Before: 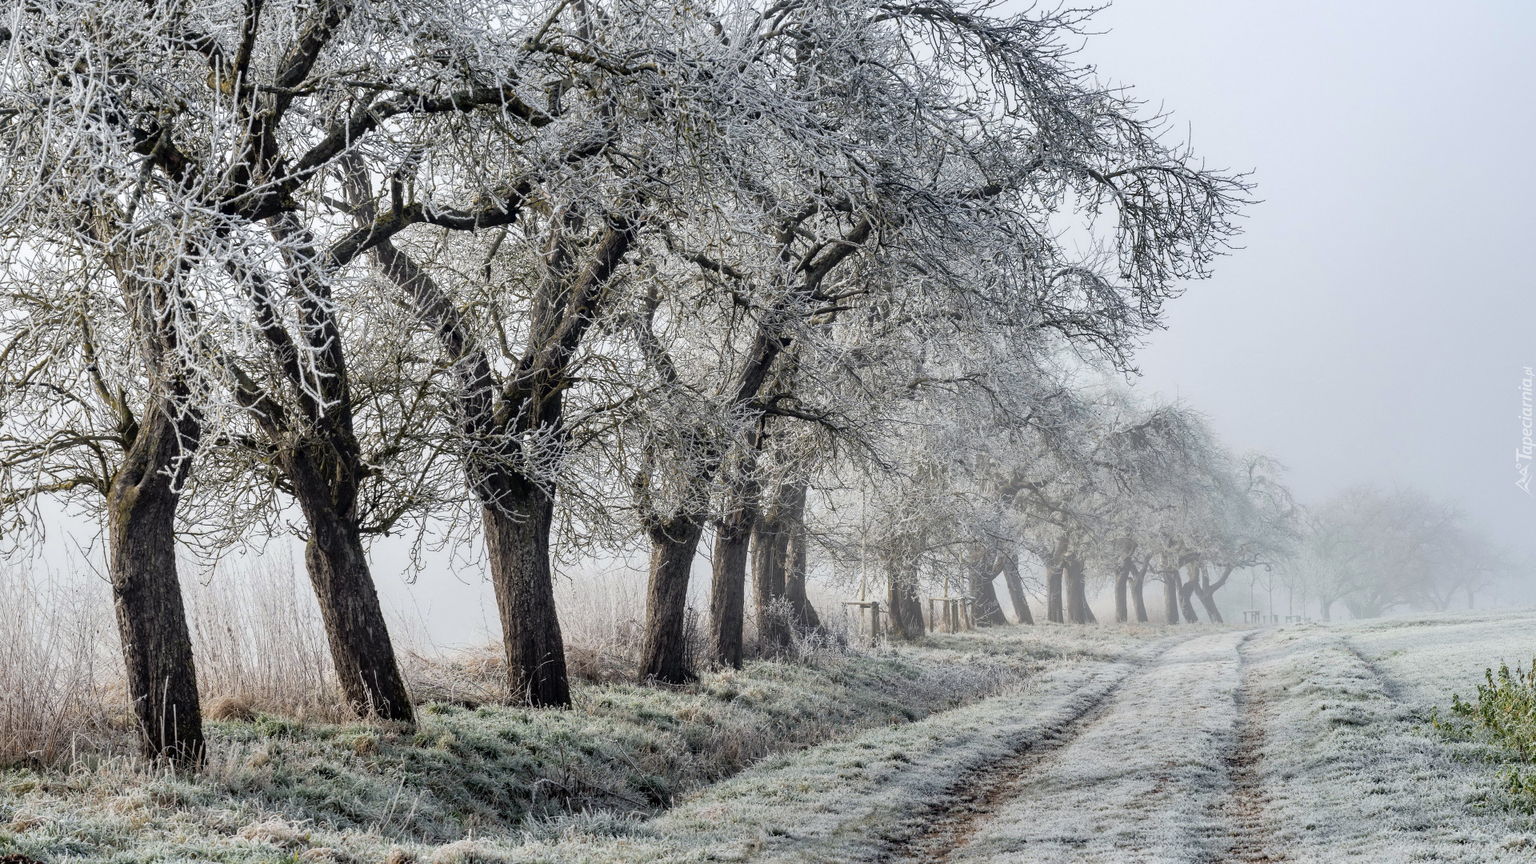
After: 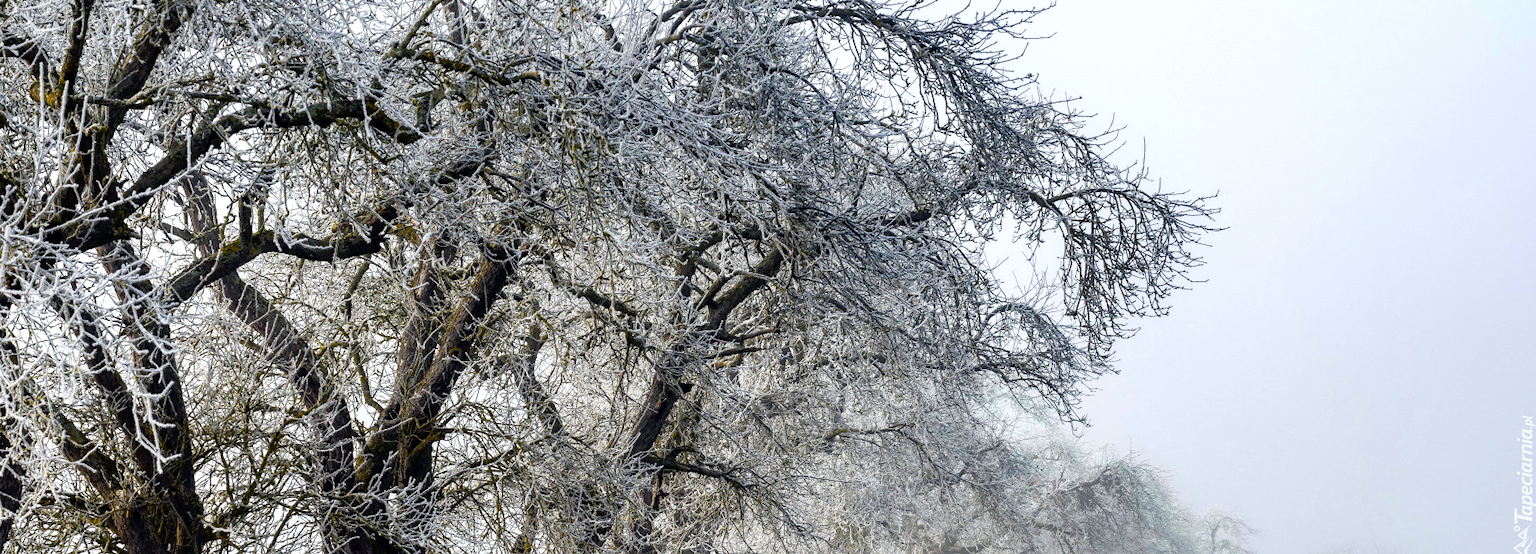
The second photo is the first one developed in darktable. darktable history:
crop and rotate: left 11.814%, bottom 43.362%
color balance rgb: linear chroma grading › global chroma 15.141%, perceptual saturation grading › global saturation 44.896%, perceptual saturation grading › highlights -49.771%, perceptual saturation grading › shadows 29.499%, global vibrance 9.711%, contrast 14.423%, saturation formula JzAzBz (2021)
